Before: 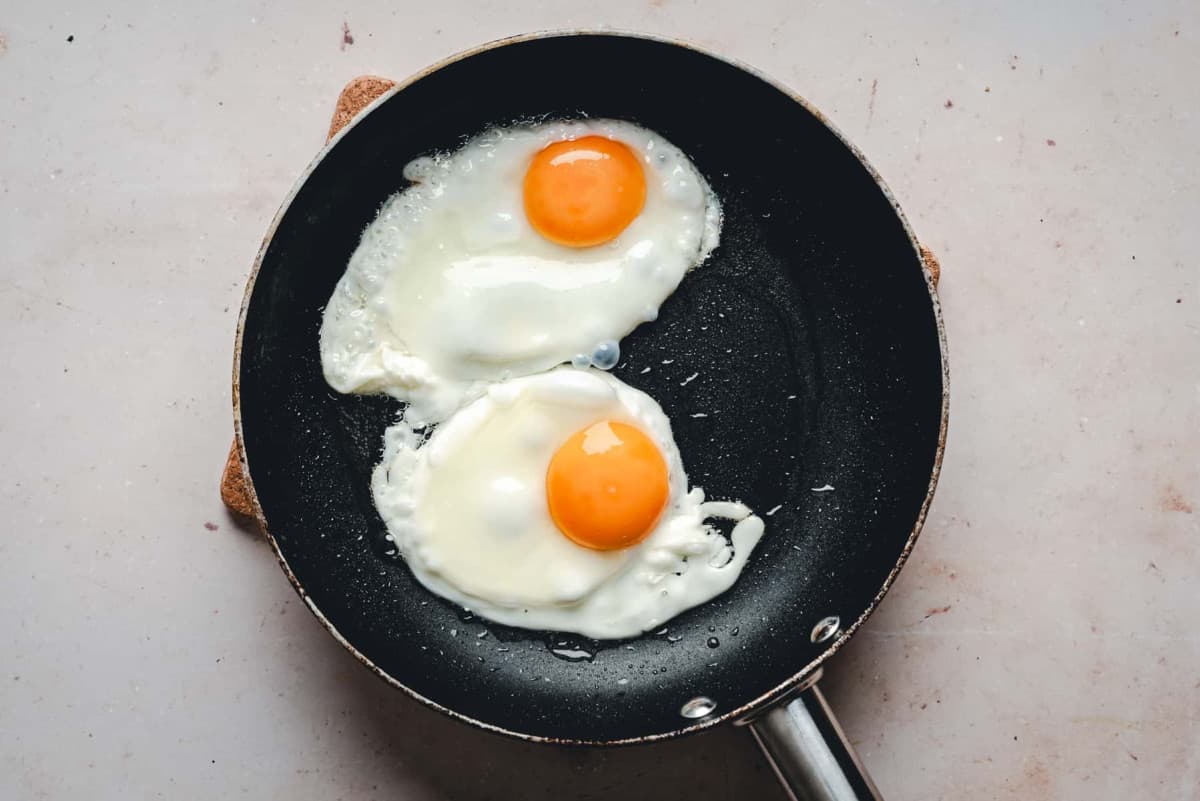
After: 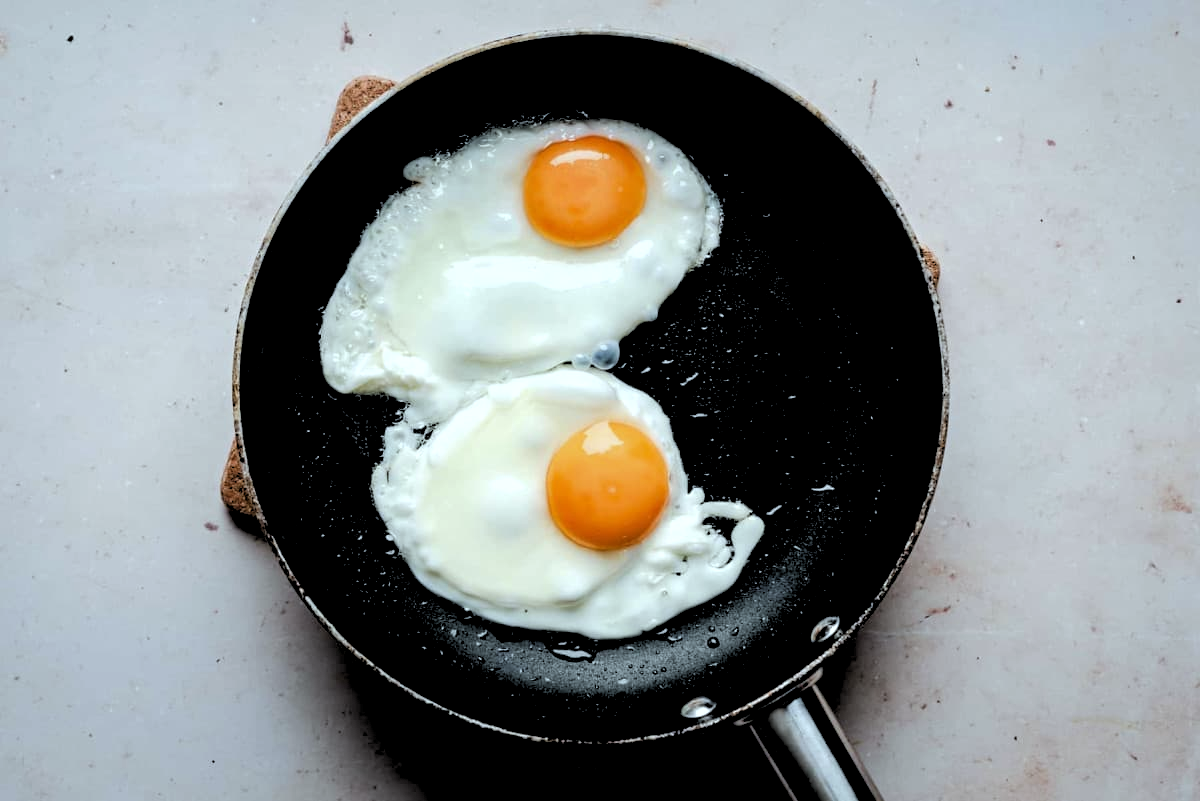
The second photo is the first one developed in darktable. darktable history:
white balance: red 0.925, blue 1.046
rgb levels: levels [[0.034, 0.472, 0.904], [0, 0.5, 1], [0, 0.5, 1]]
